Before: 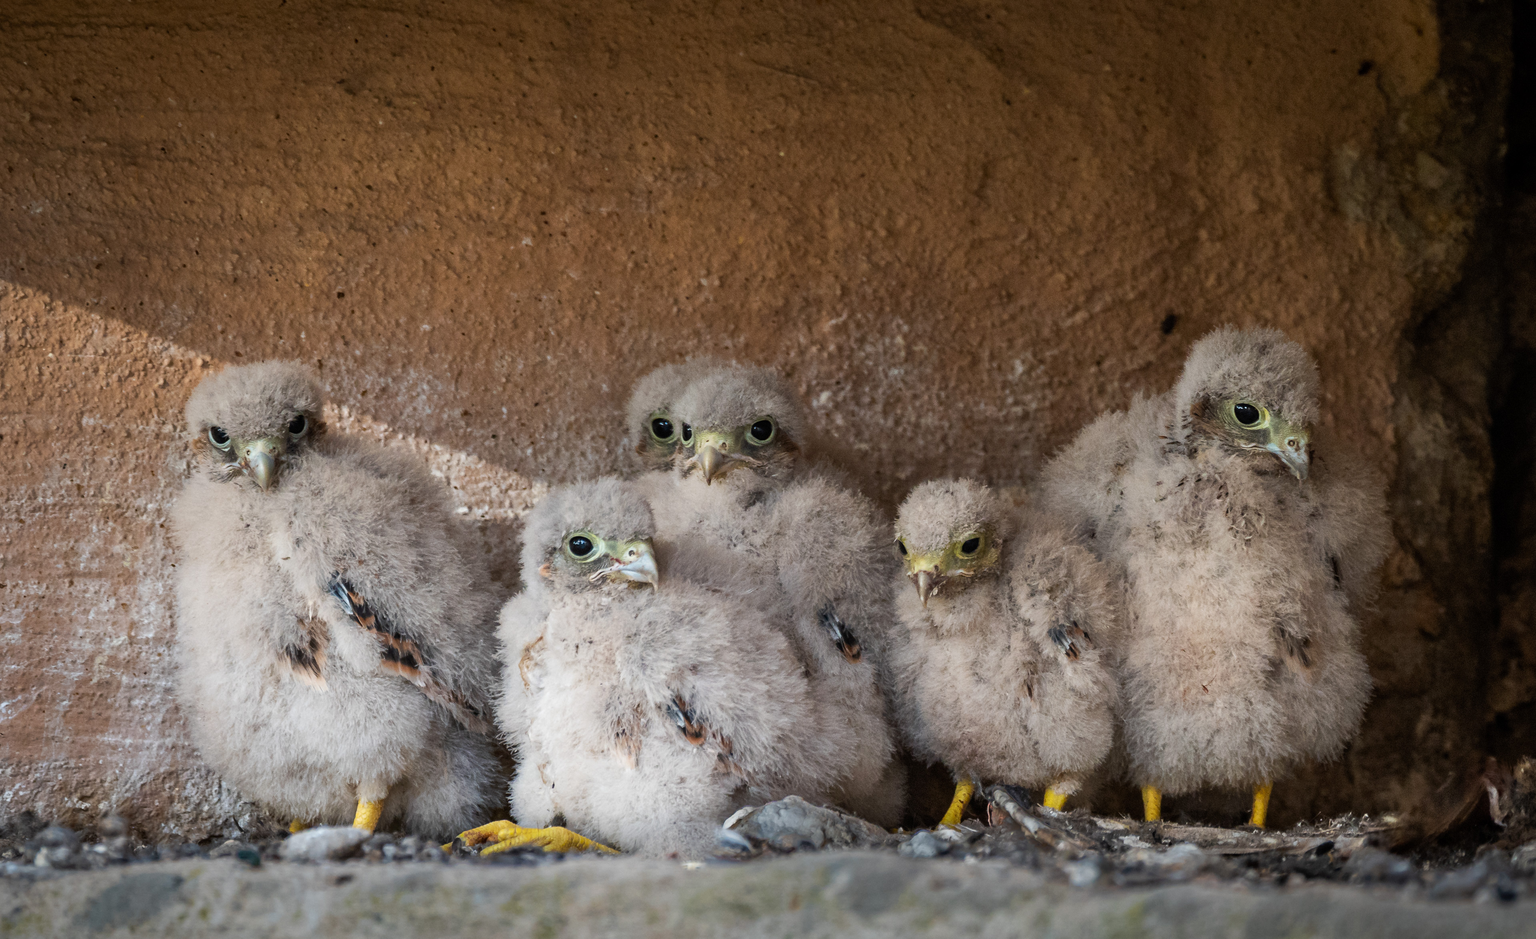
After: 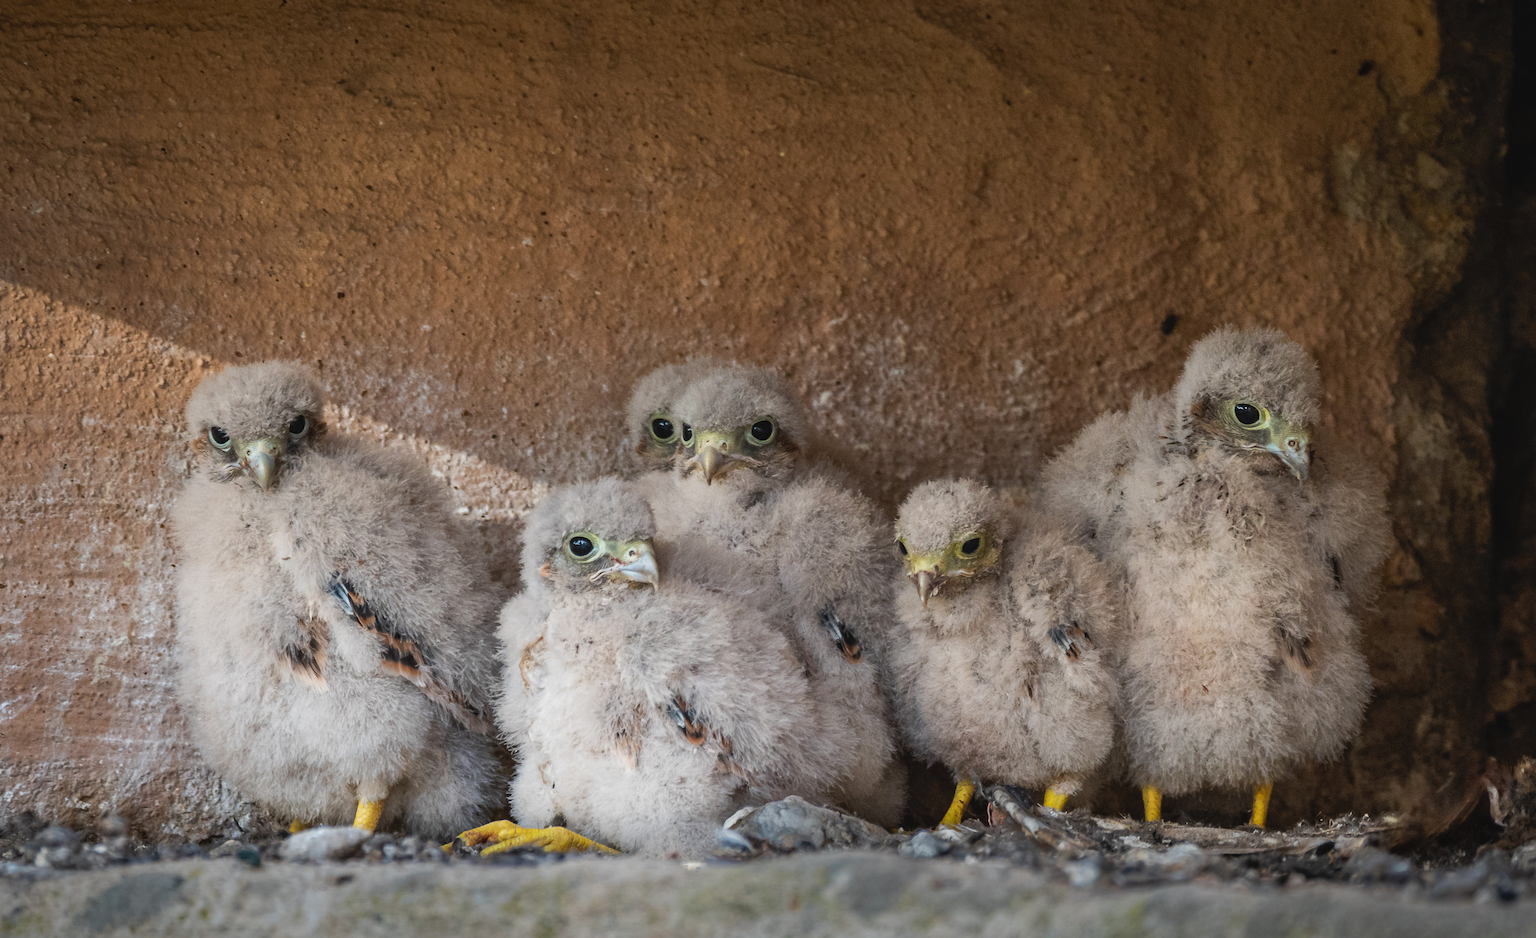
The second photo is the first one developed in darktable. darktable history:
contrast brightness saturation: contrast -0.108
local contrast: highlights 101%, shadows 101%, detail 120%, midtone range 0.2
